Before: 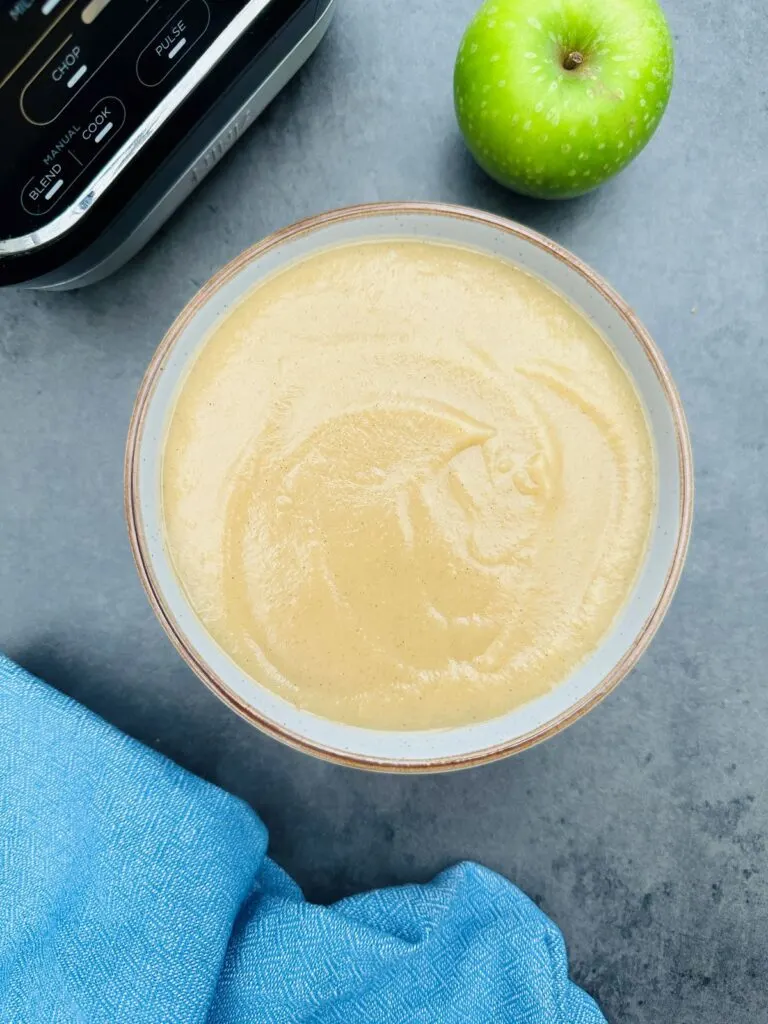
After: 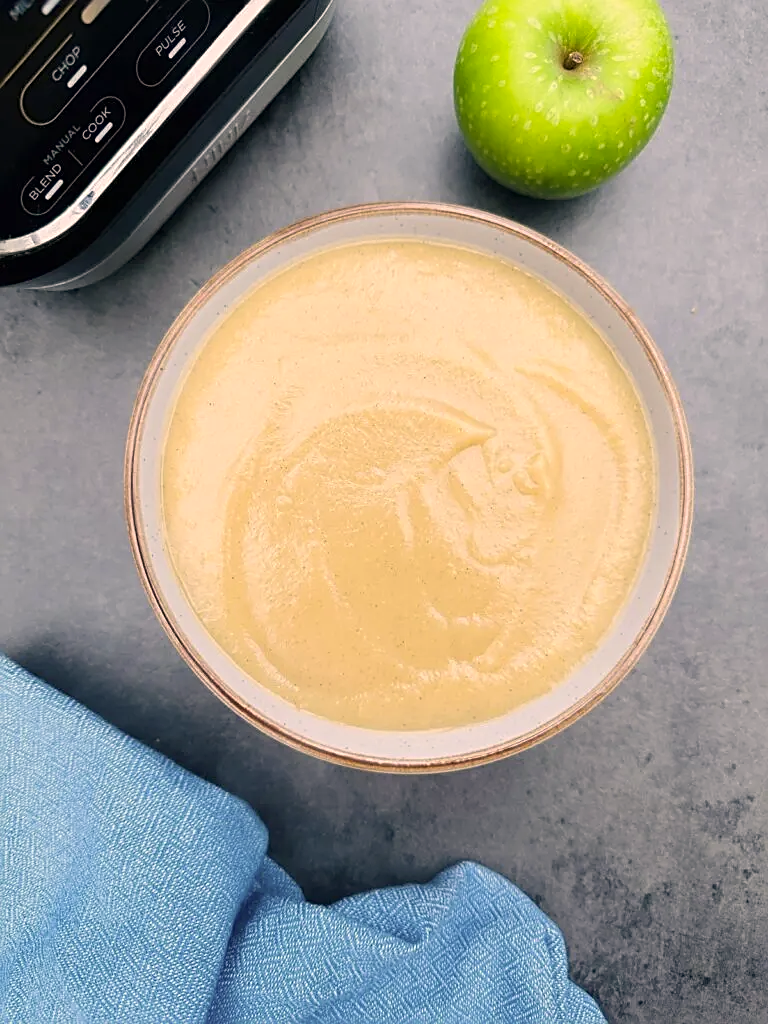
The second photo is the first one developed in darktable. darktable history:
color correction: highlights a* 11.66, highlights b* 11.88
contrast brightness saturation: saturation -0.068
sharpen: on, module defaults
